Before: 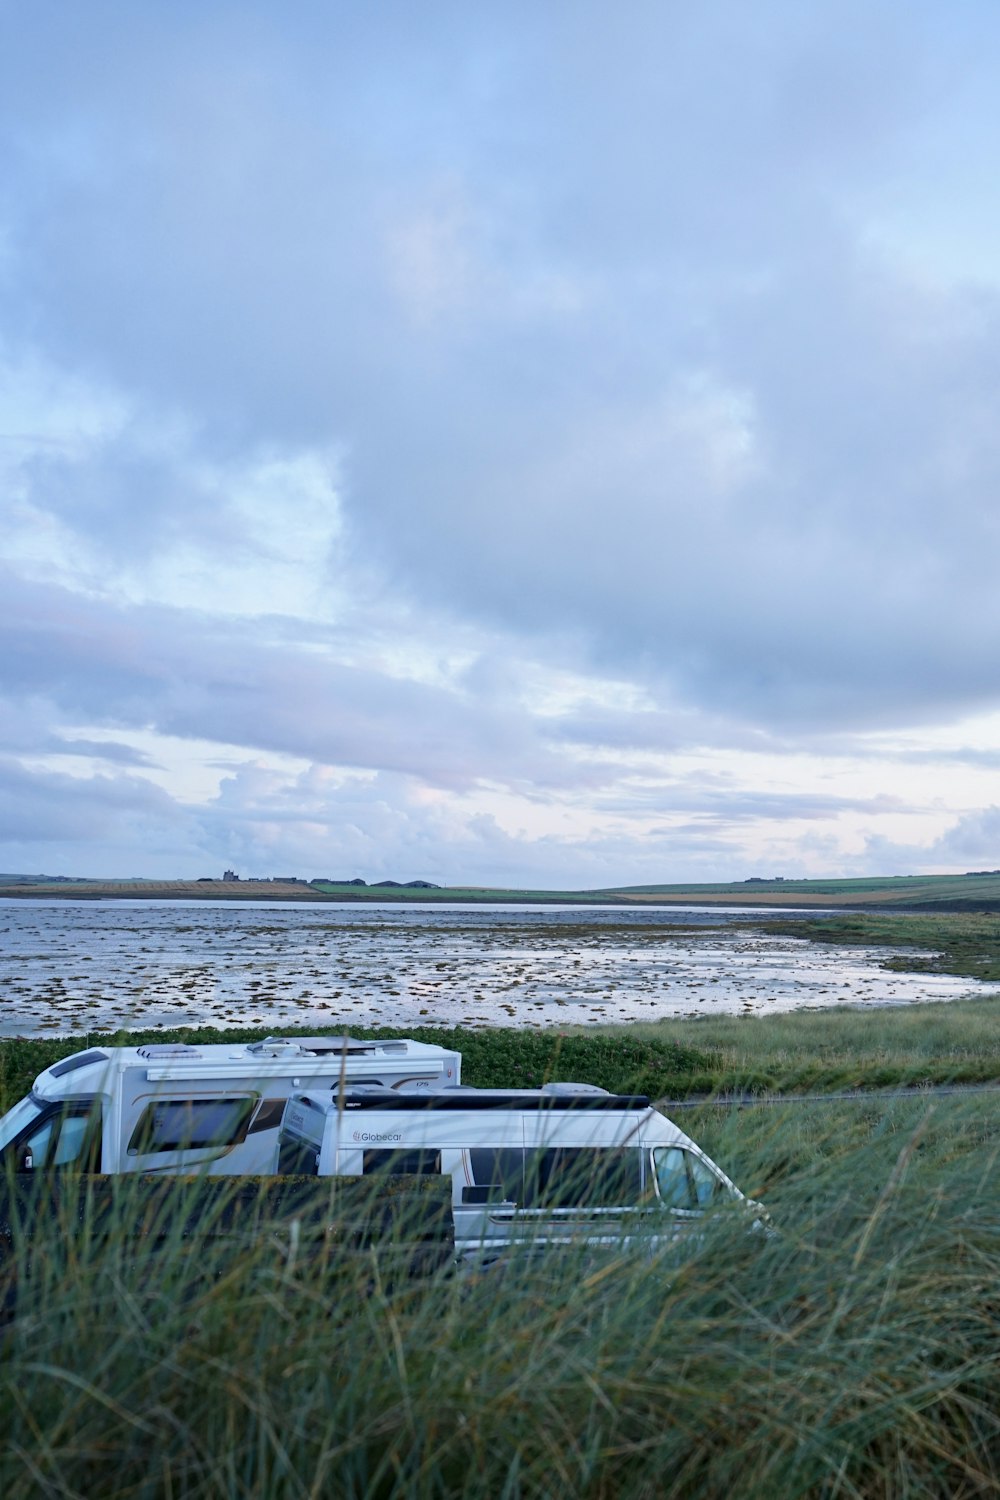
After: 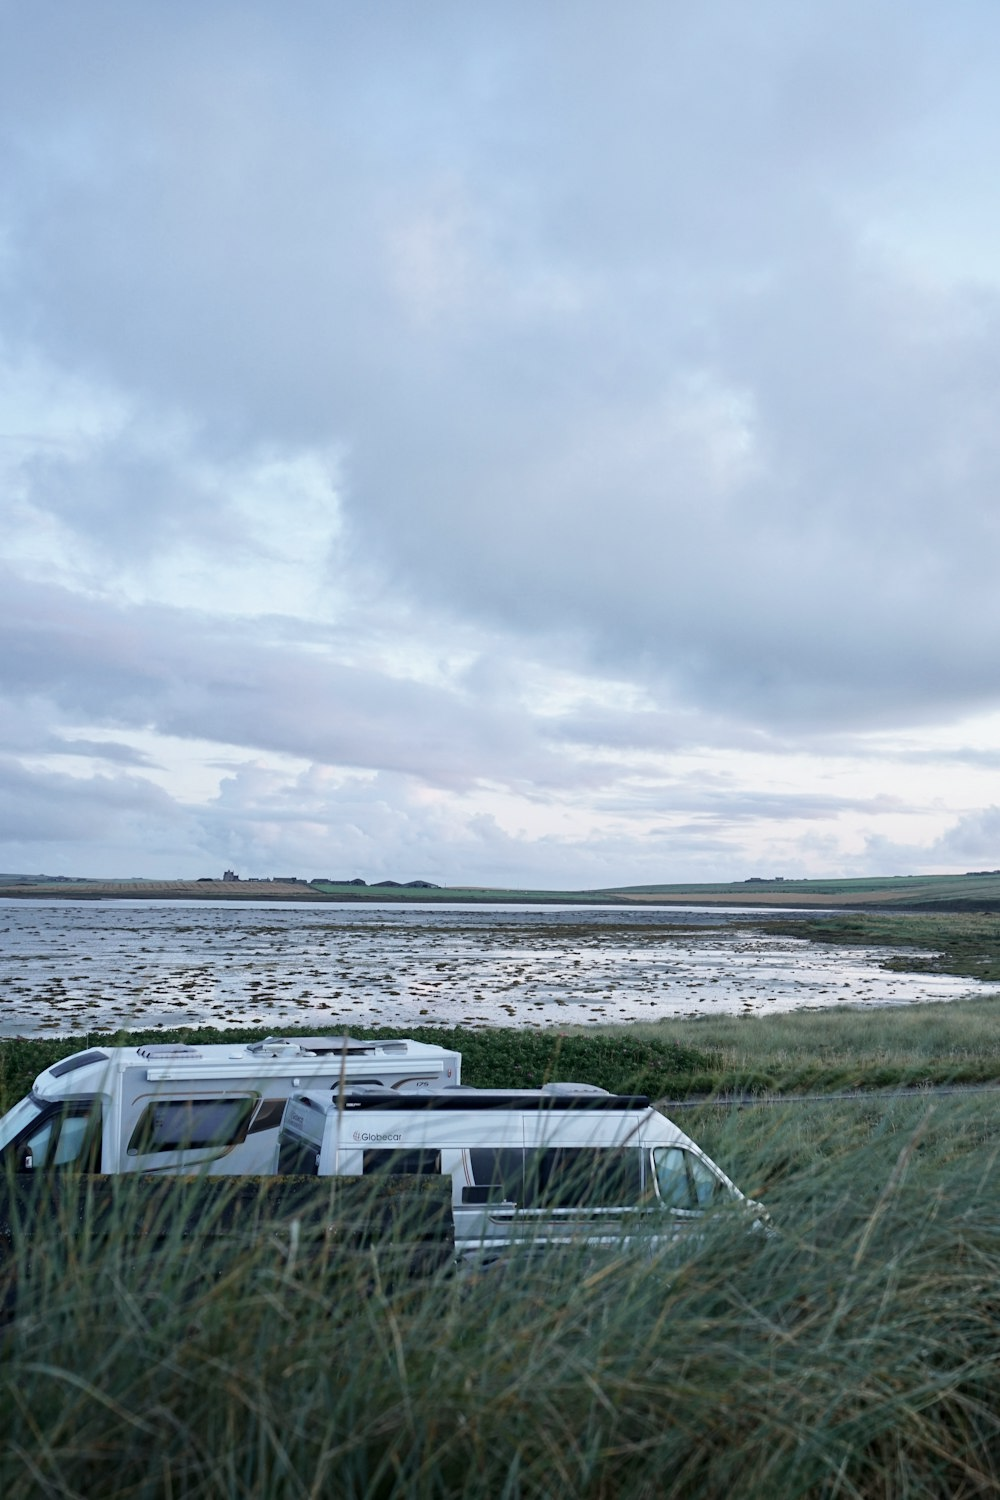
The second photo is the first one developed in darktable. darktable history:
contrast brightness saturation: contrast 0.096, saturation -0.373
